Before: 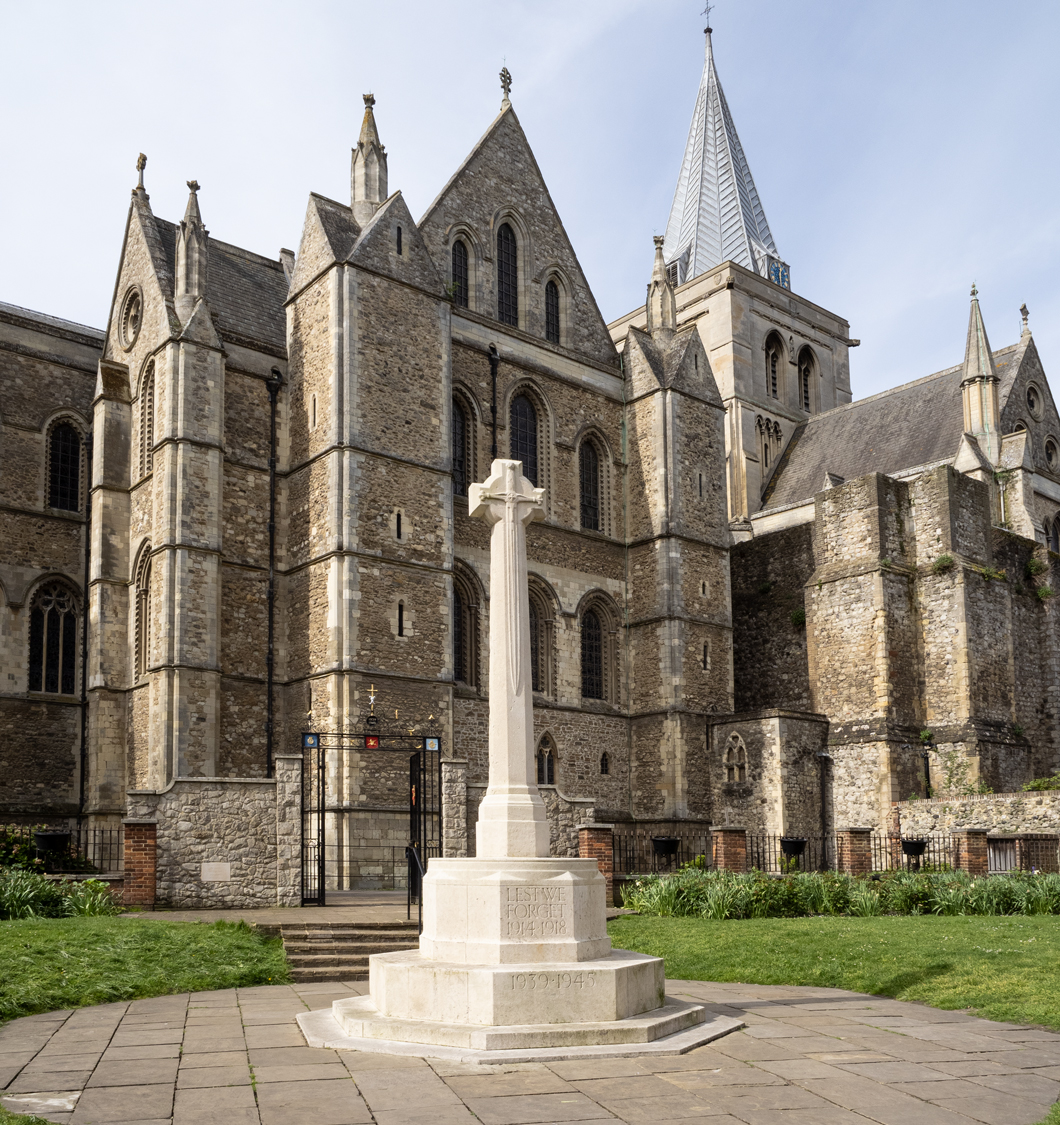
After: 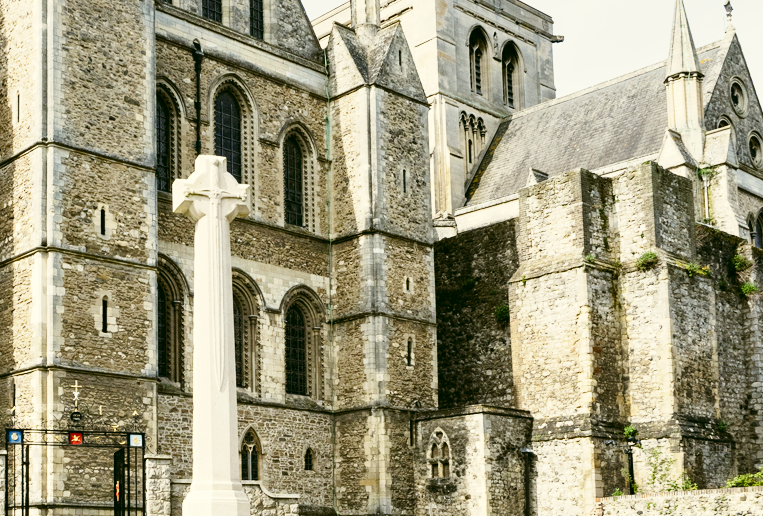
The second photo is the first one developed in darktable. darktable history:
base curve: curves: ch0 [(0, 0) (0, 0.001) (0.001, 0.001) (0.004, 0.002) (0.007, 0.004) (0.015, 0.013) (0.033, 0.045) (0.052, 0.096) (0.075, 0.17) (0.099, 0.241) (0.163, 0.42) (0.219, 0.55) (0.259, 0.616) (0.327, 0.722) (0.365, 0.765) (0.522, 0.873) (0.547, 0.881) (0.689, 0.919) (0.826, 0.952) (1, 1)], preserve colors none
color correction: highlights a* -0.482, highlights b* 9.48, shadows a* -9.48, shadows b* 0.803
color balance: lift [1.004, 1.002, 1.002, 0.998], gamma [1, 1.007, 1.002, 0.993], gain [1, 0.977, 1.013, 1.023], contrast -3.64%
contrast equalizer: octaves 7, y [[0.6 ×6], [0.55 ×6], [0 ×6], [0 ×6], [0 ×6]], mix 0.2
color calibration: illuminant as shot in camera, x 0.358, y 0.373, temperature 4628.91 K
crop and rotate: left 27.938%, top 27.046%, bottom 27.046%
